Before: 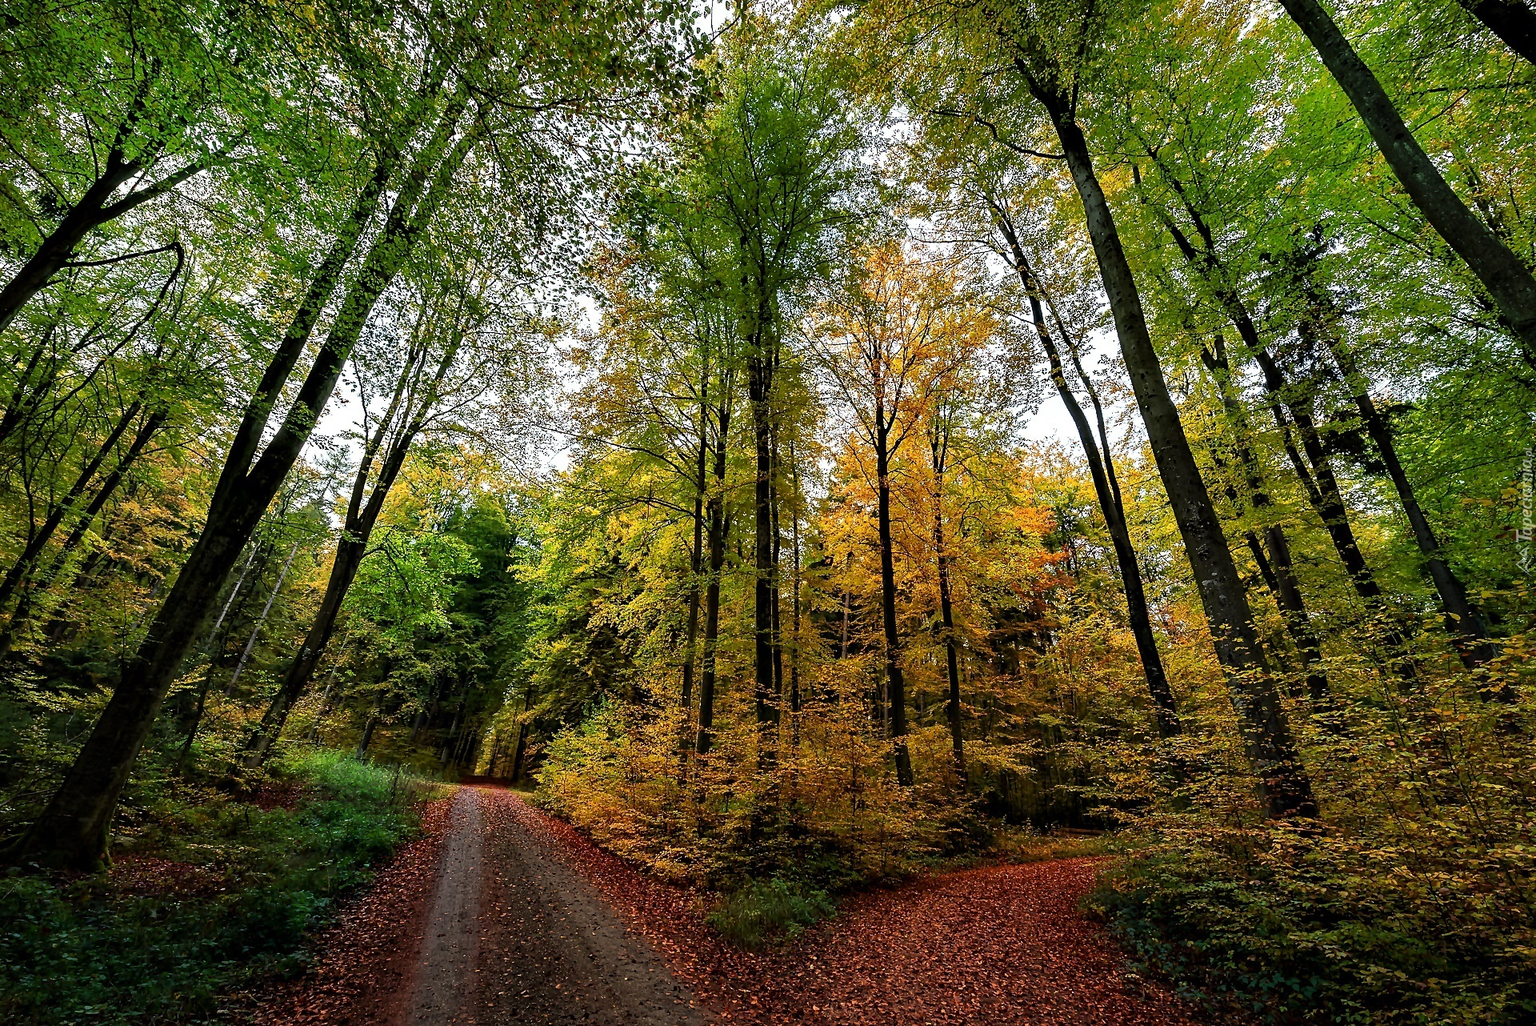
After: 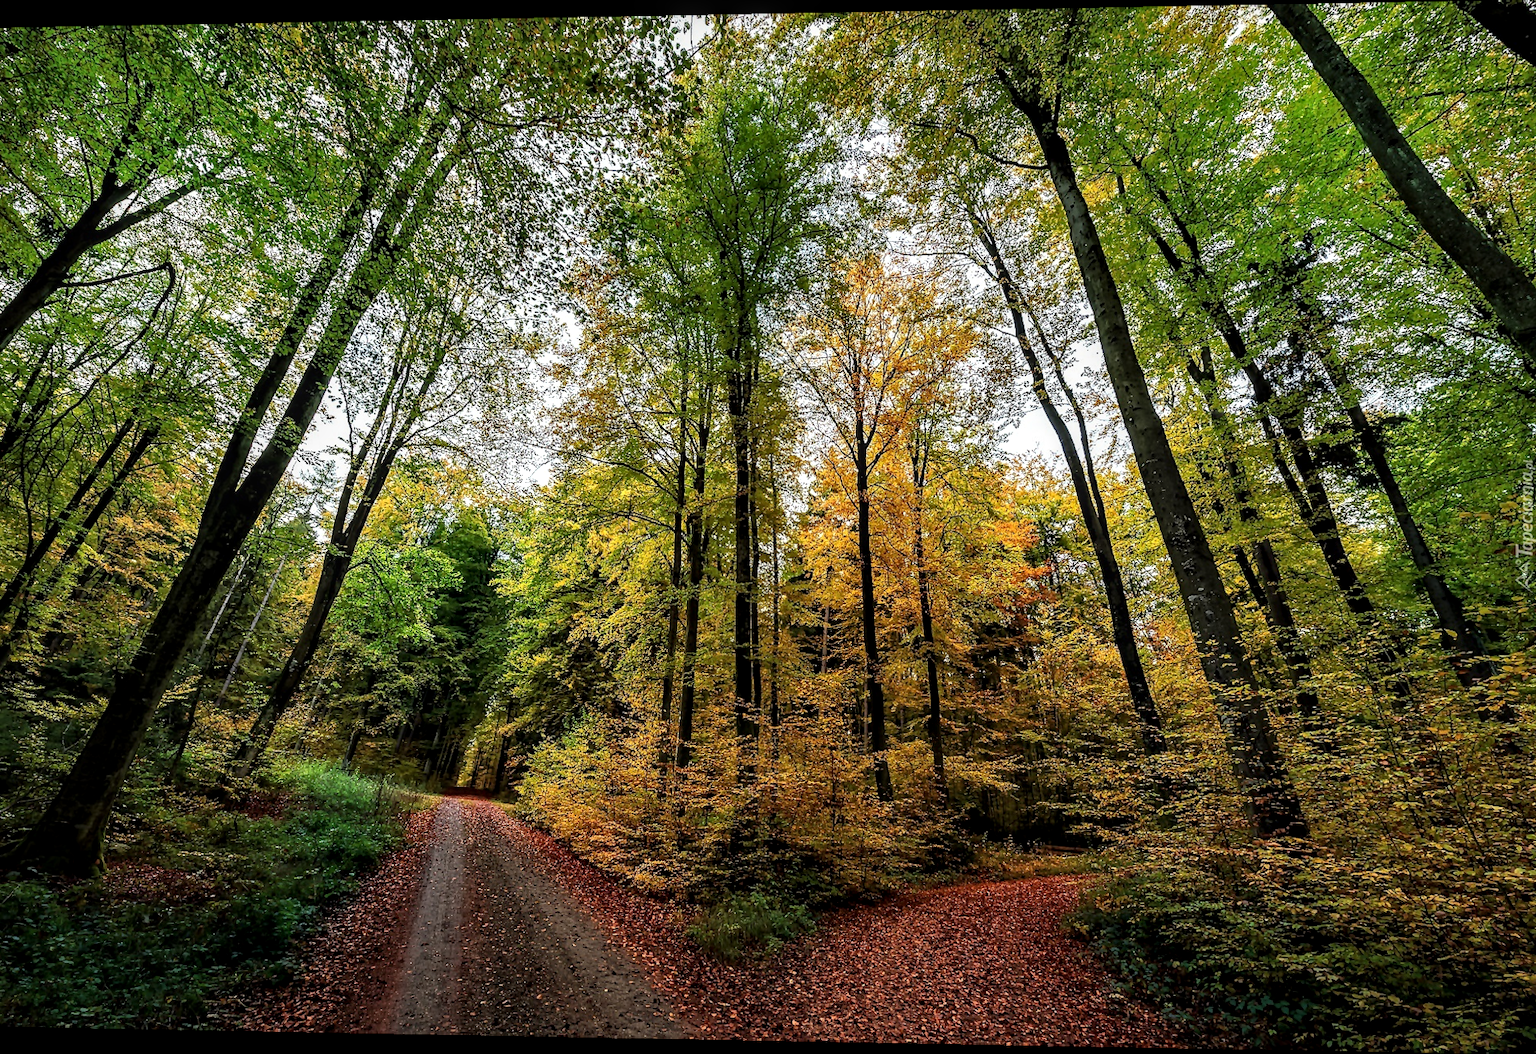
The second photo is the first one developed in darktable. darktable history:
rotate and perspective: lens shift (horizontal) -0.055, automatic cropping off
local contrast: detail 130%
